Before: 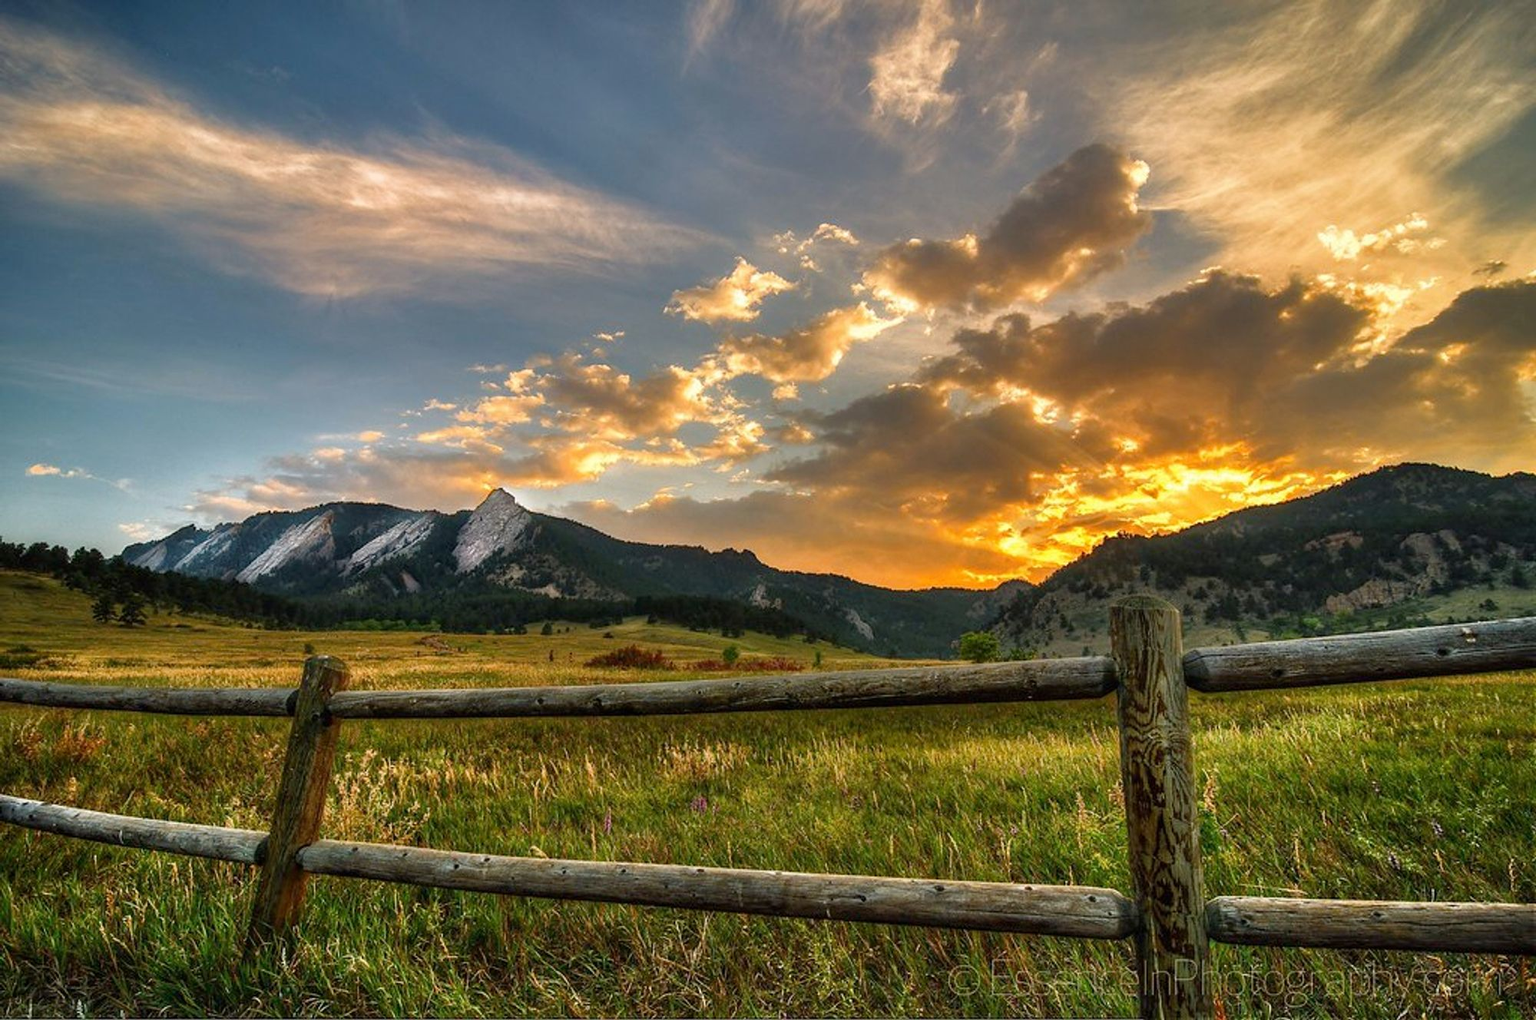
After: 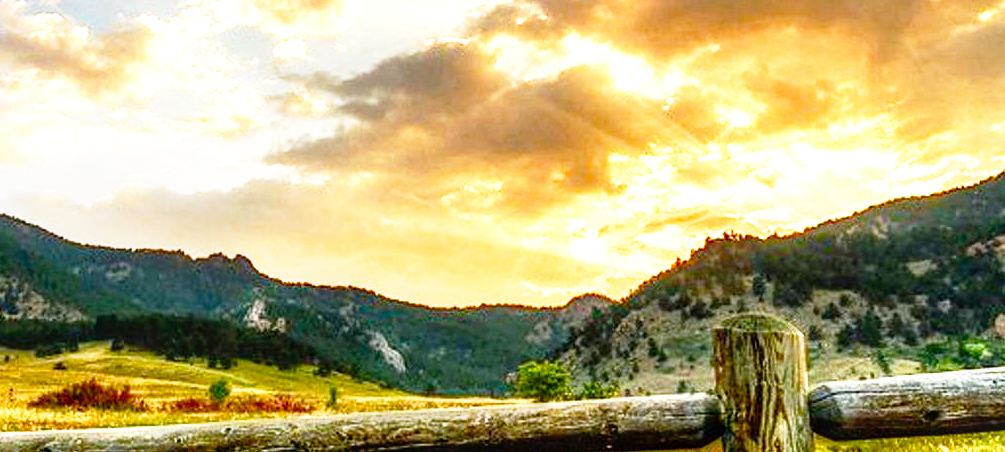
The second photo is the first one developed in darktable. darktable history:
tone equalizer: edges refinement/feathering 500, mask exposure compensation -1.57 EV, preserve details no
color balance rgb: linear chroma grading › global chroma 6.52%, perceptual saturation grading › global saturation 20%, perceptual saturation grading › highlights -49.73%, perceptual saturation grading › shadows 25.877%, perceptual brilliance grading › global brilliance 14.856%, perceptual brilliance grading › shadows -34.669%, global vibrance 14.472%
base curve: curves: ch0 [(0, 0) (0.012, 0.01) (0.073, 0.168) (0.31, 0.711) (0.645, 0.957) (1, 1)], preserve colors none
exposure: black level correction 0, exposure 0.703 EV, compensate highlight preservation false
crop: left 36.649%, top 34.781%, right 13.056%, bottom 31.179%
contrast equalizer: octaves 7, y [[0.6 ×6], [0.55 ×6], [0 ×6], [0 ×6], [0 ×6]], mix -0.084
local contrast: on, module defaults
